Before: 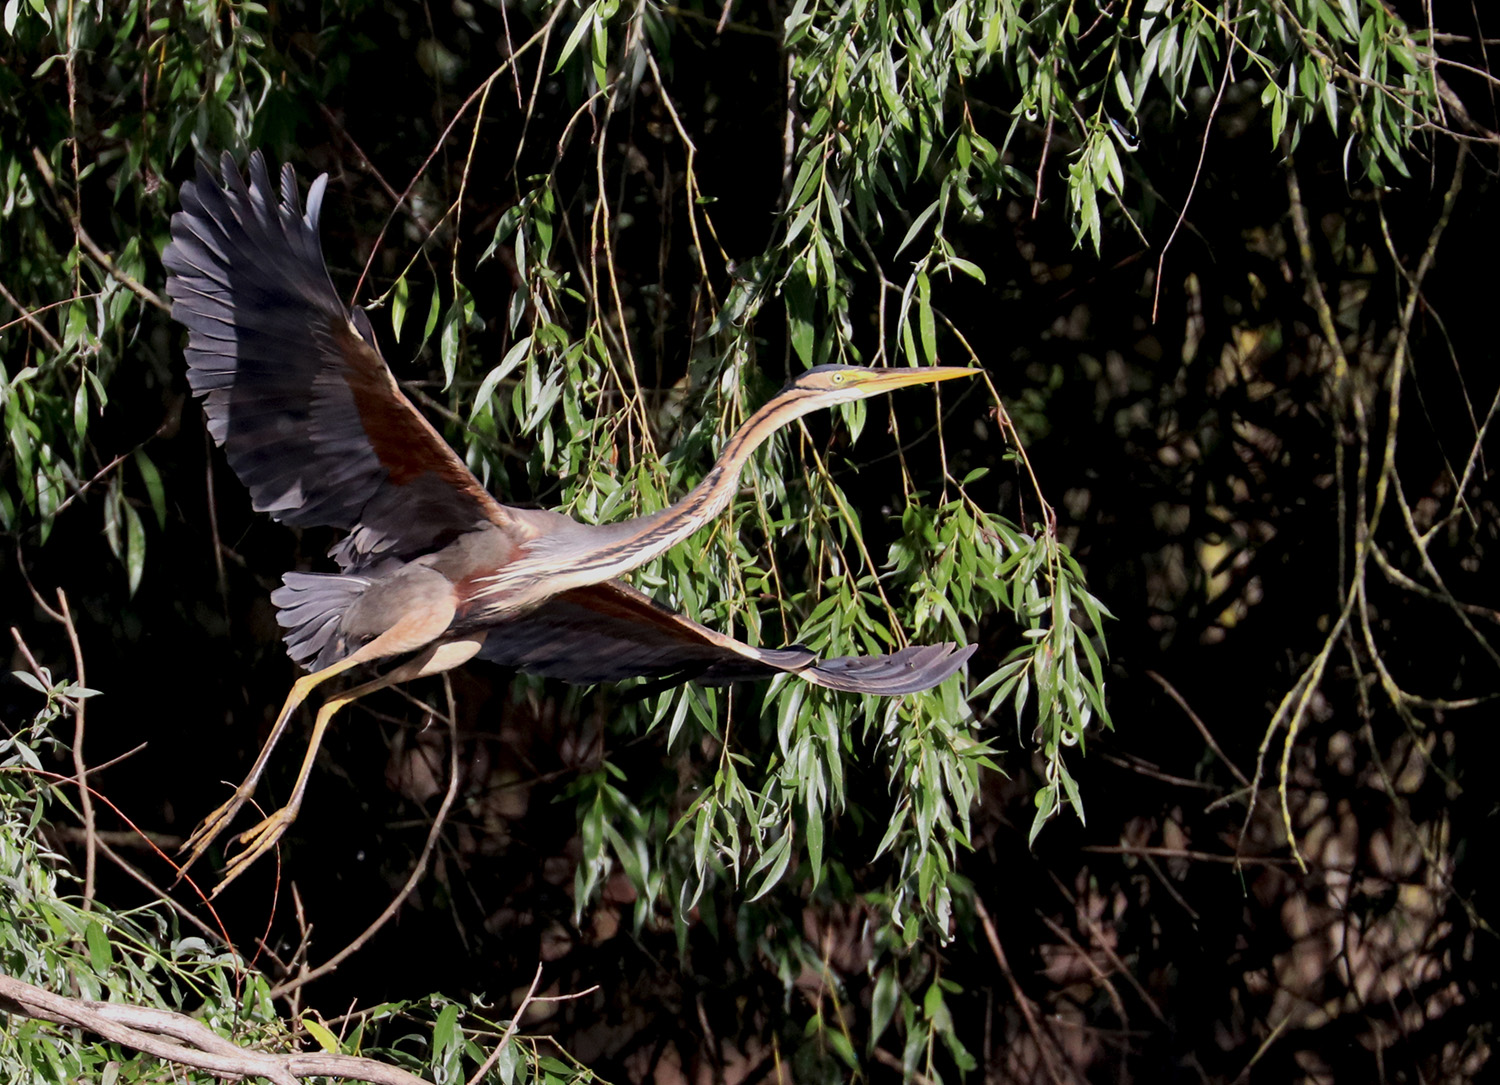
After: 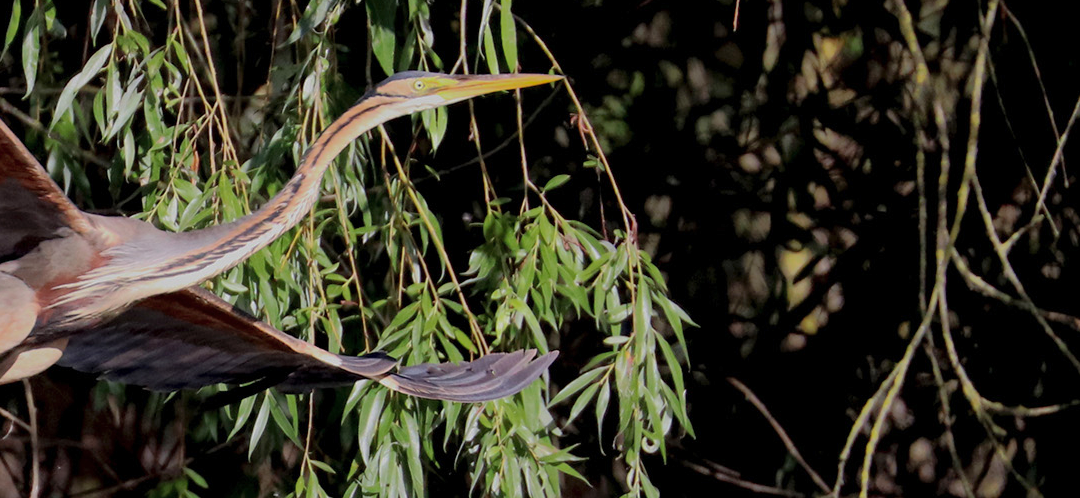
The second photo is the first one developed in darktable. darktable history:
shadows and highlights: shadows 40, highlights -60
crop and rotate: left 27.938%, top 27.046%, bottom 27.046%
